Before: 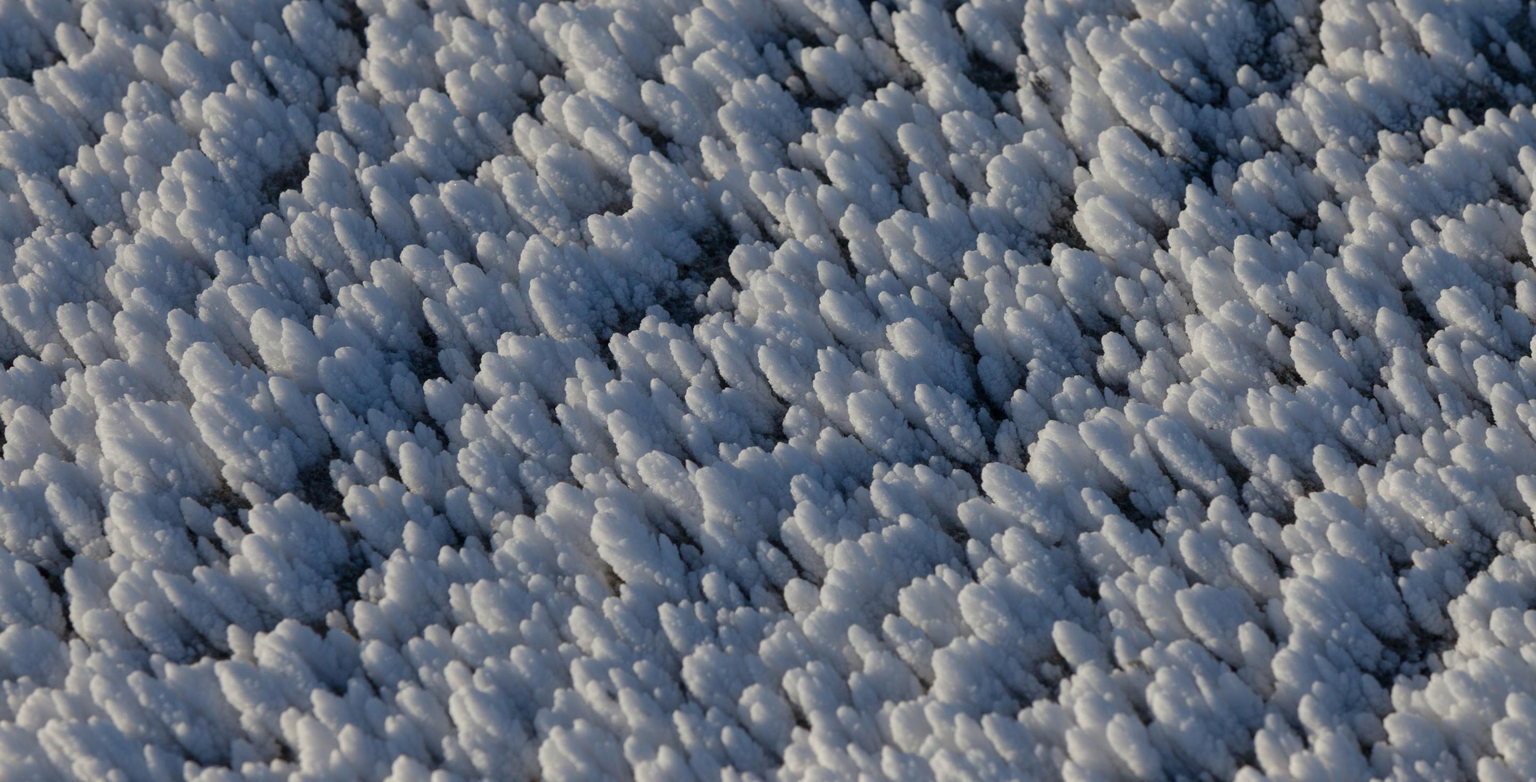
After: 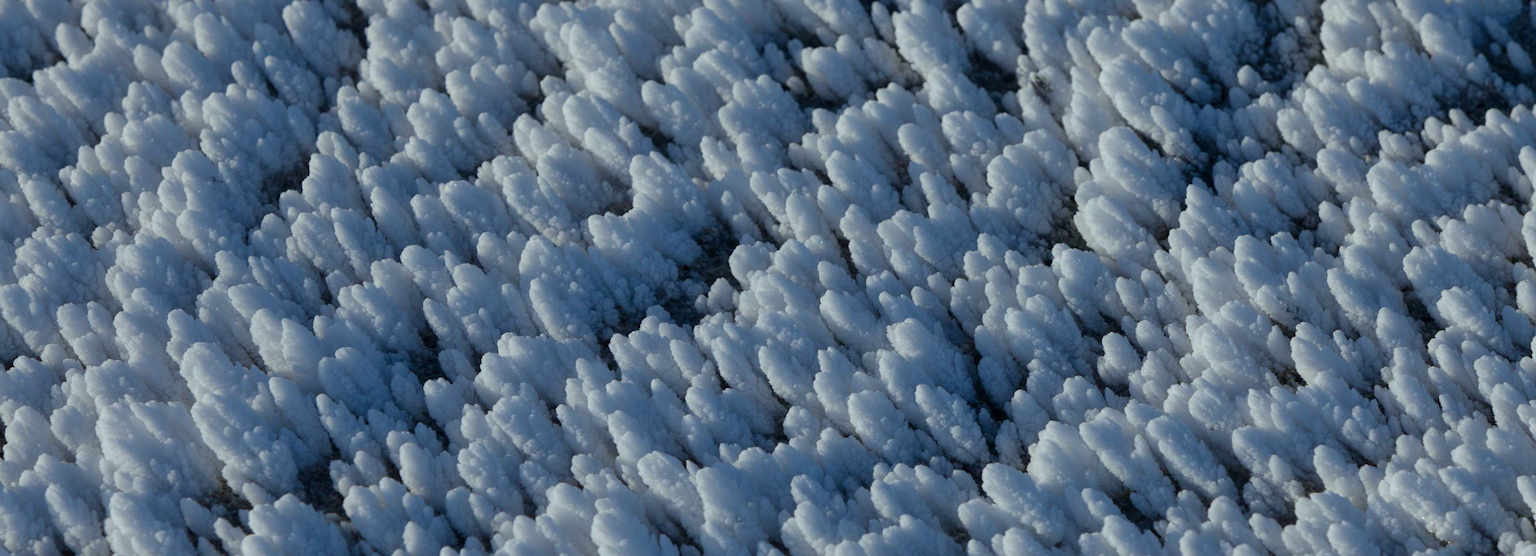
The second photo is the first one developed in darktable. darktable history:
color calibration: illuminant Planckian (black body), x 0.368, y 0.36, temperature 4278.34 K
exposure: compensate highlight preservation false
crop: right 0%, bottom 28.892%
